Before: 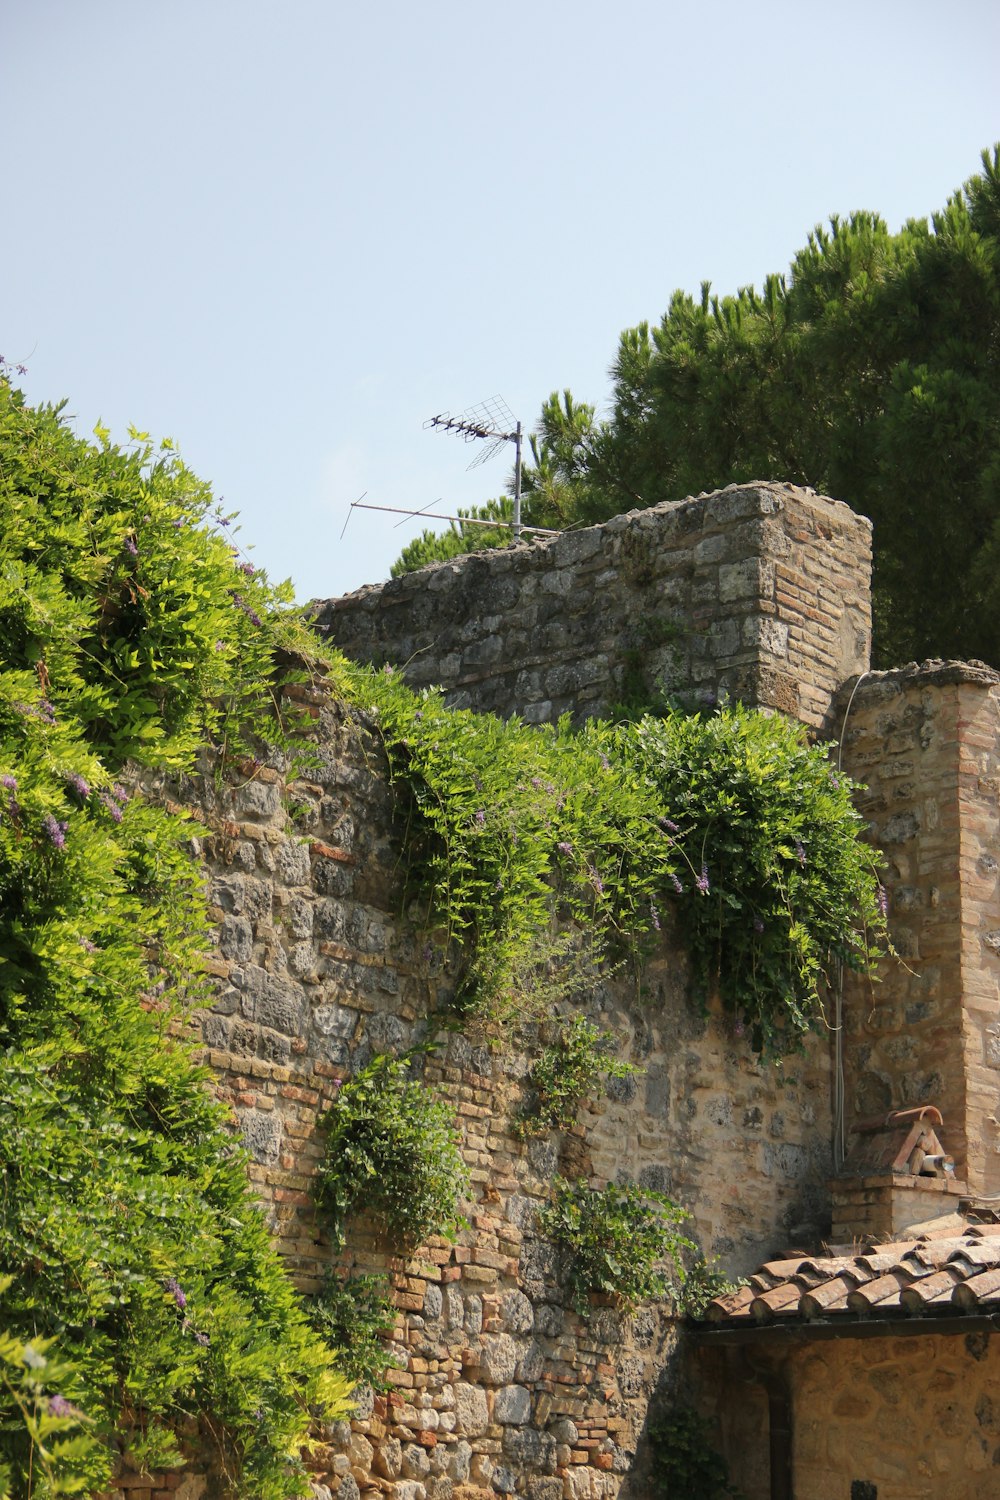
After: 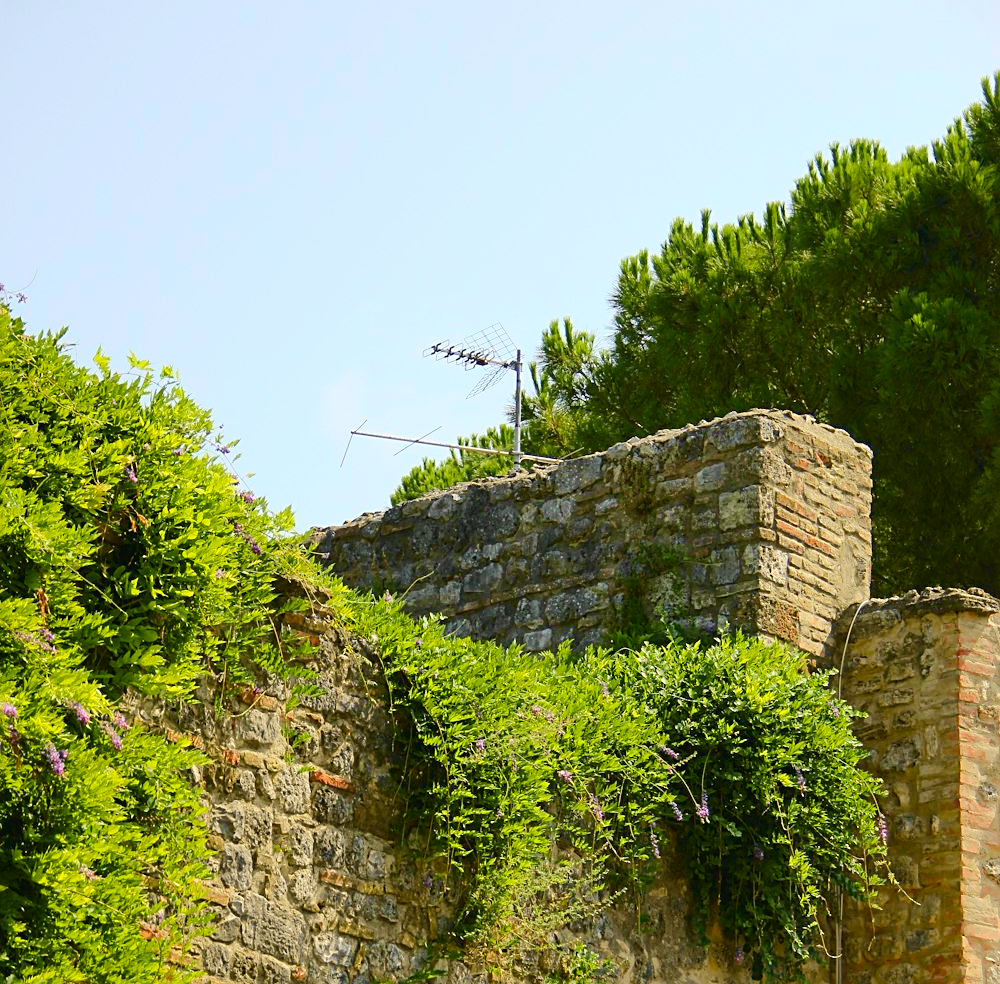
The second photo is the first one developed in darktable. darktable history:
sharpen: on, module defaults
crop and rotate: top 4.848%, bottom 29.503%
base curve: curves: ch0 [(0, 0) (0.472, 0.455) (1, 1)], preserve colors none
contrast brightness saturation: contrast 0.07, brightness 0.08, saturation 0.18
color balance rgb: perceptual saturation grading › global saturation 35%, perceptual saturation grading › highlights -25%, perceptual saturation grading › shadows 50%
tone curve: curves: ch0 [(0, 0.024) (0.049, 0.038) (0.176, 0.162) (0.33, 0.331) (0.432, 0.475) (0.601, 0.665) (0.843, 0.876) (1, 1)]; ch1 [(0, 0) (0.339, 0.358) (0.445, 0.439) (0.476, 0.47) (0.504, 0.504) (0.53, 0.511) (0.557, 0.558) (0.627, 0.635) (0.728, 0.746) (1, 1)]; ch2 [(0, 0) (0.327, 0.324) (0.417, 0.44) (0.46, 0.453) (0.502, 0.504) (0.526, 0.52) (0.54, 0.564) (0.606, 0.626) (0.76, 0.75) (1, 1)], color space Lab, independent channels, preserve colors none
